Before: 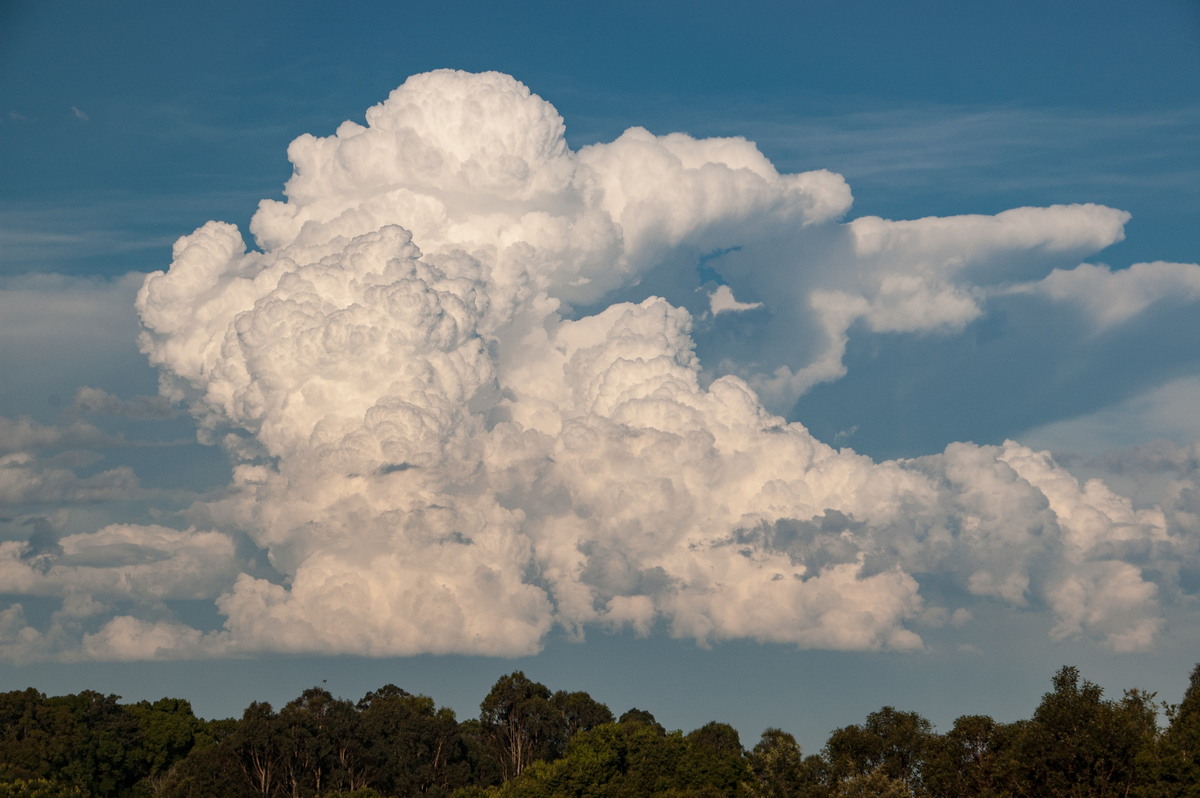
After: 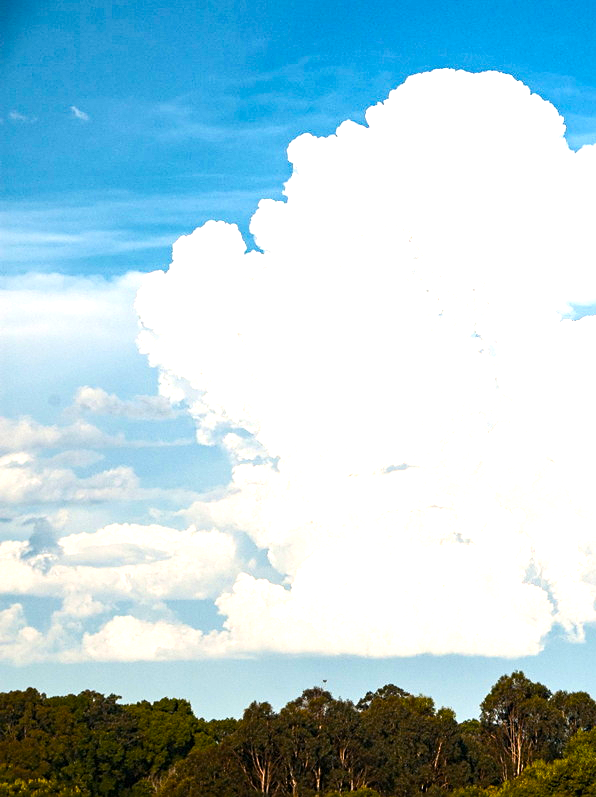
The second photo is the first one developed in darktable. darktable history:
crop and rotate: left 0.038%, top 0%, right 50.258%
tone equalizer: edges refinement/feathering 500, mask exposure compensation -1.57 EV, preserve details no
color balance rgb: perceptual saturation grading › global saturation 20.816%, perceptual saturation grading › highlights -19.745%, perceptual saturation grading › shadows 29.504%, perceptual brilliance grading › global brilliance 34.531%, perceptual brilliance grading › highlights 49.733%, perceptual brilliance grading › mid-tones 59.465%, perceptual brilliance grading › shadows 34.643%, saturation formula JzAzBz (2021)
exposure: black level correction 0, exposure 0.5 EV, compensate highlight preservation false
sharpen: amount 0.204
